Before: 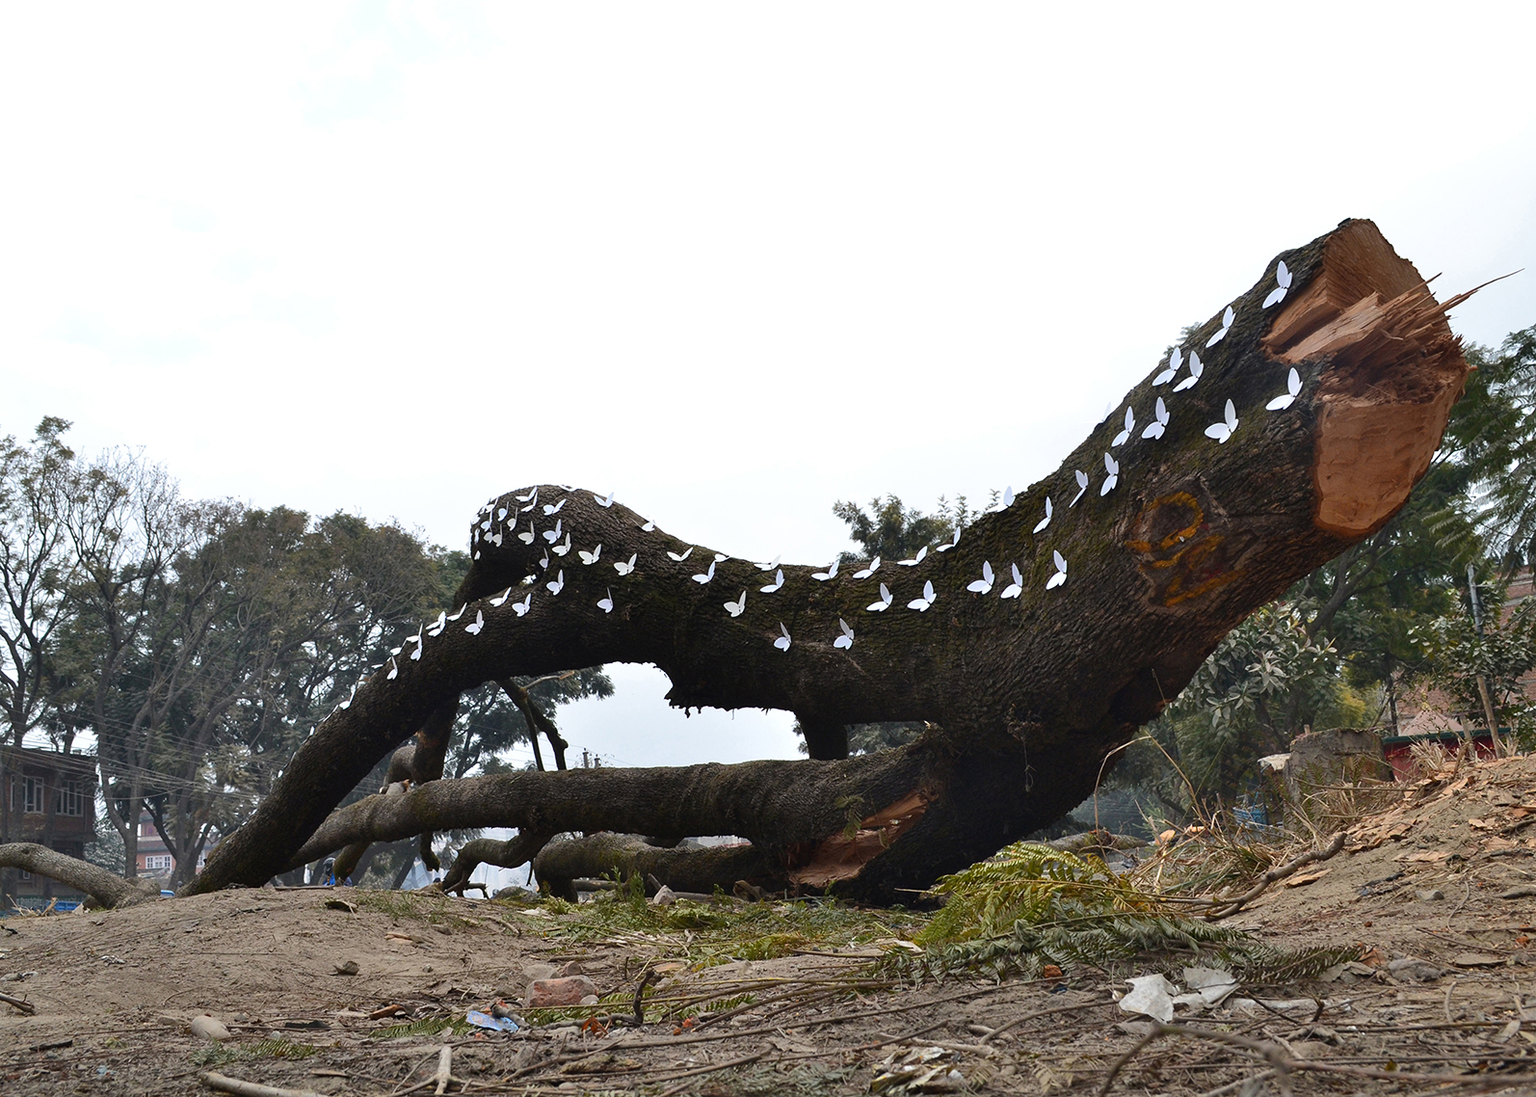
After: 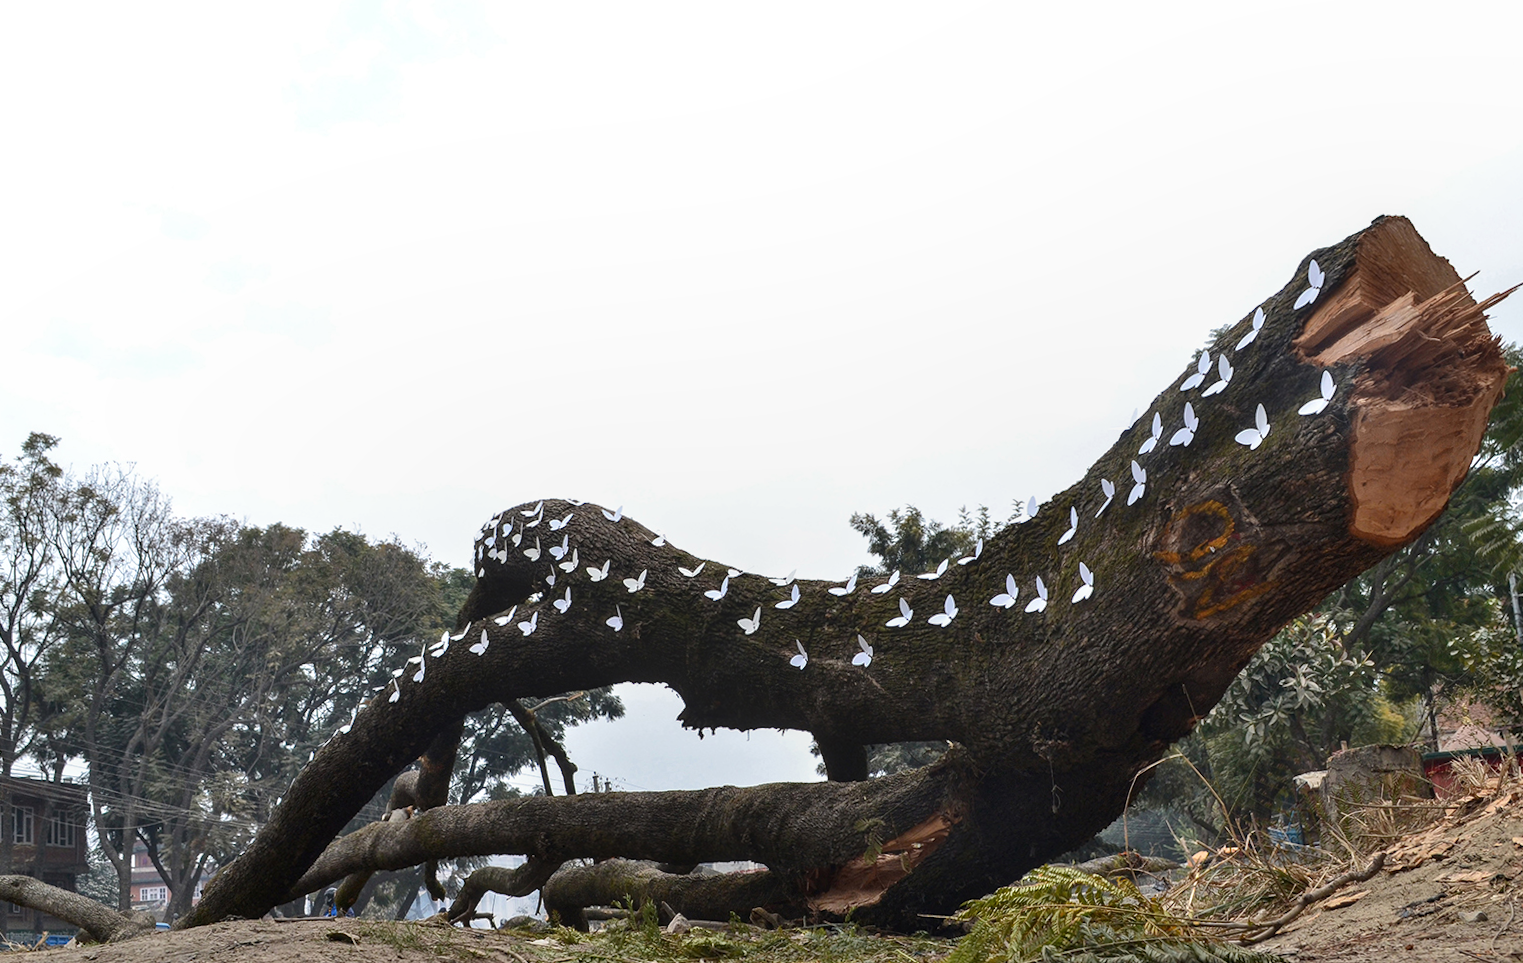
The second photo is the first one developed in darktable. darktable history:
local contrast: on, module defaults
crop and rotate: angle 0.506°, left 0.297%, right 2.918%, bottom 14.276%
contrast brightness saturation: contrast 0.052
